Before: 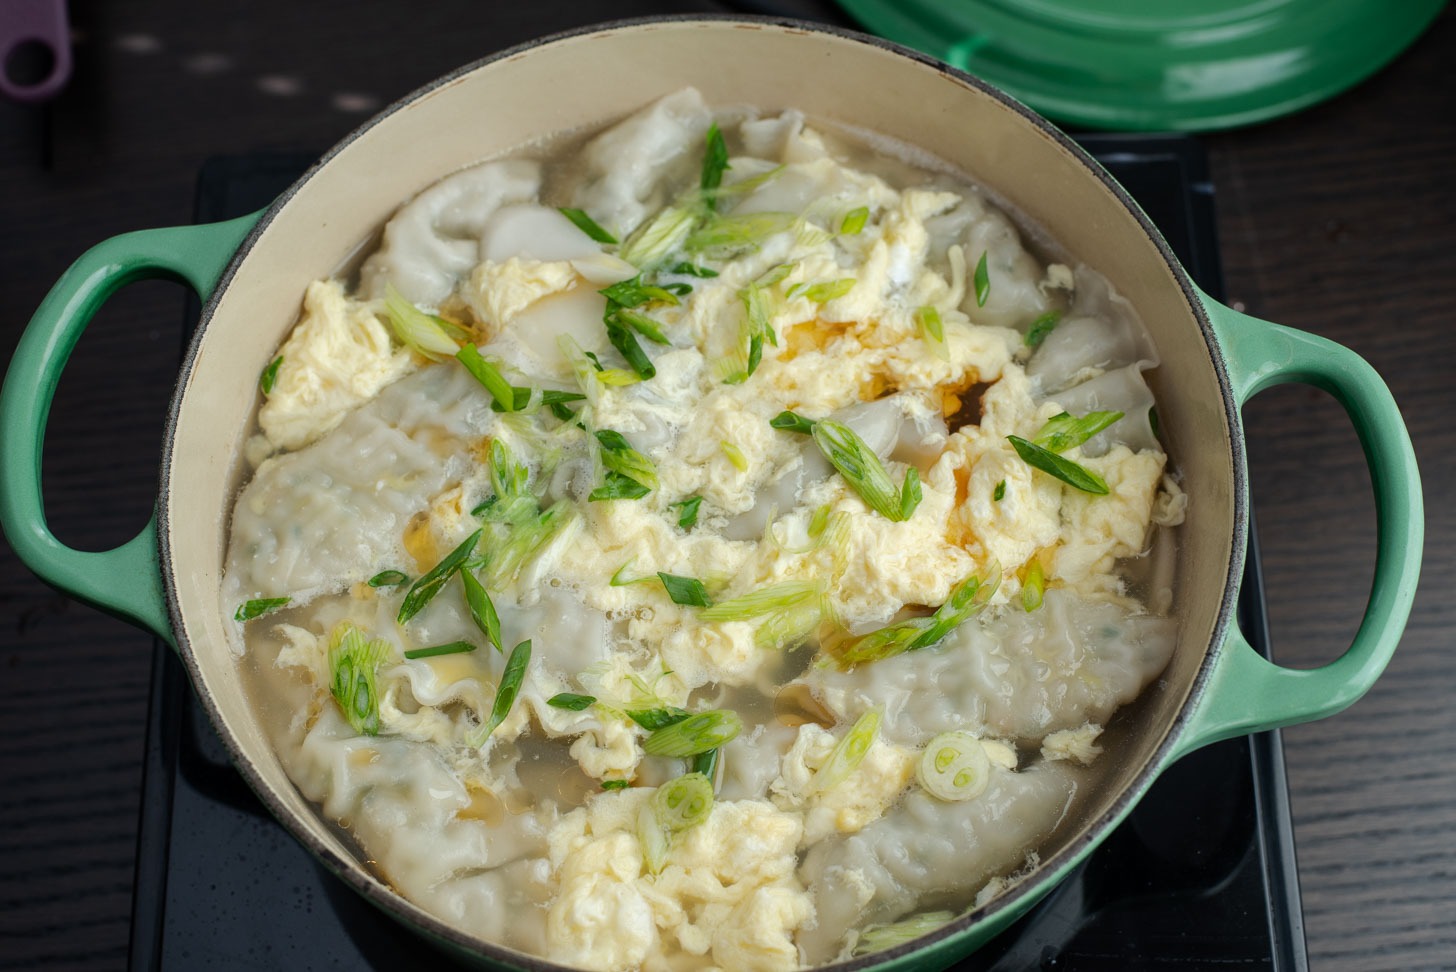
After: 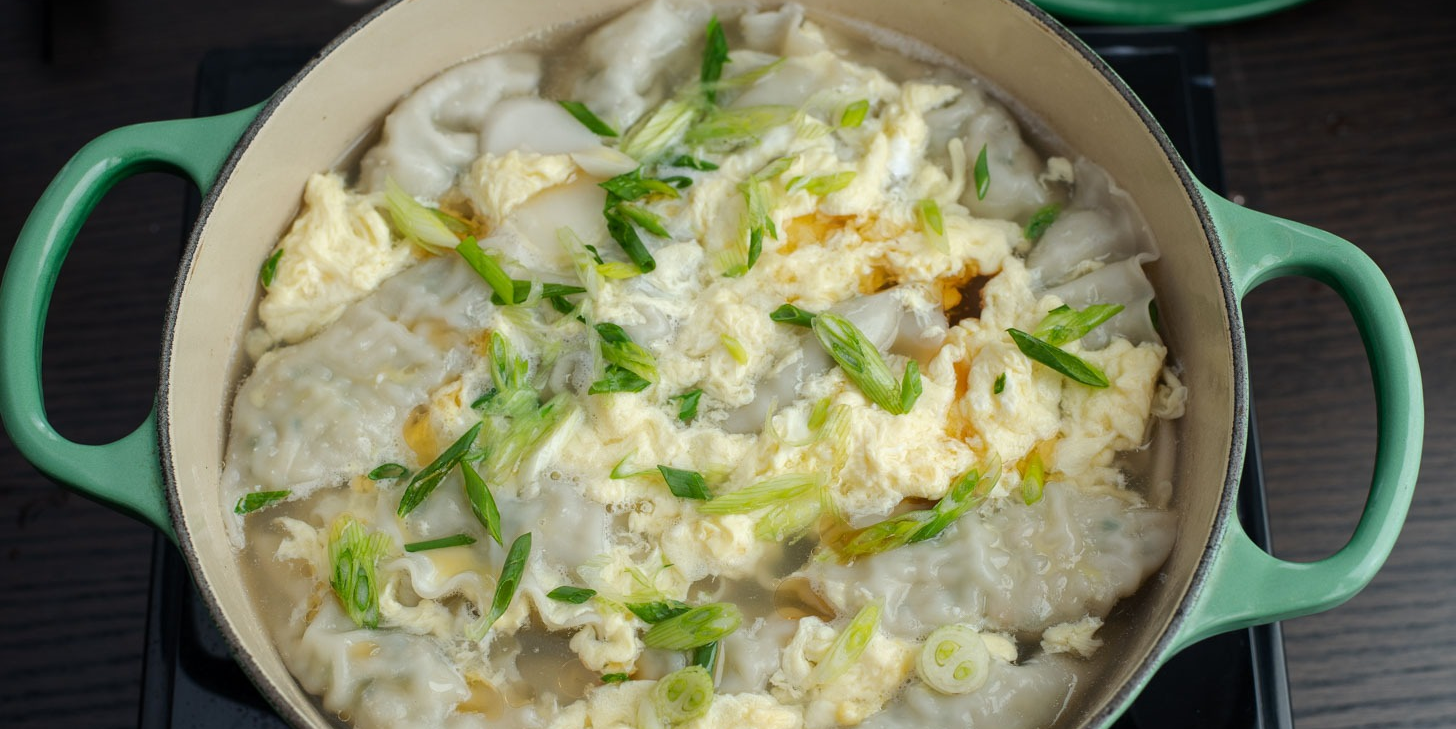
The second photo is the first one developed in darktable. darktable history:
crop: top 11.022%, bottom 13.918%
